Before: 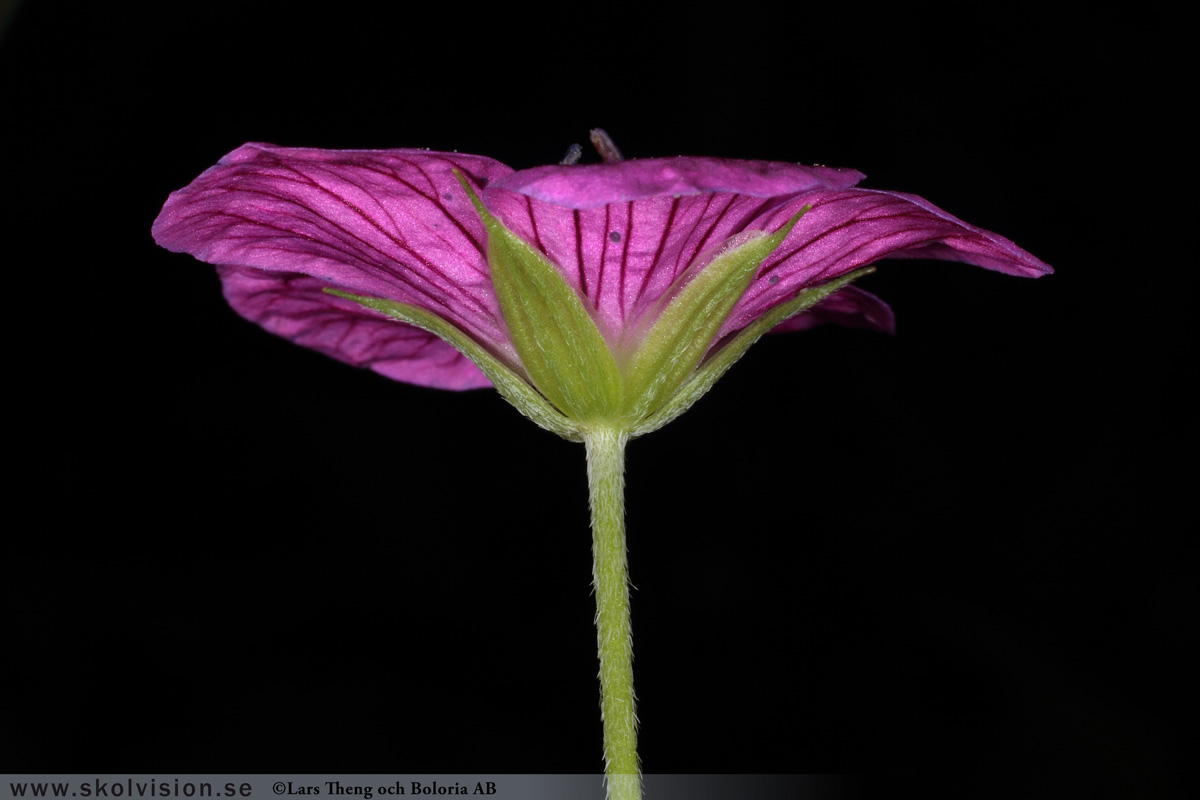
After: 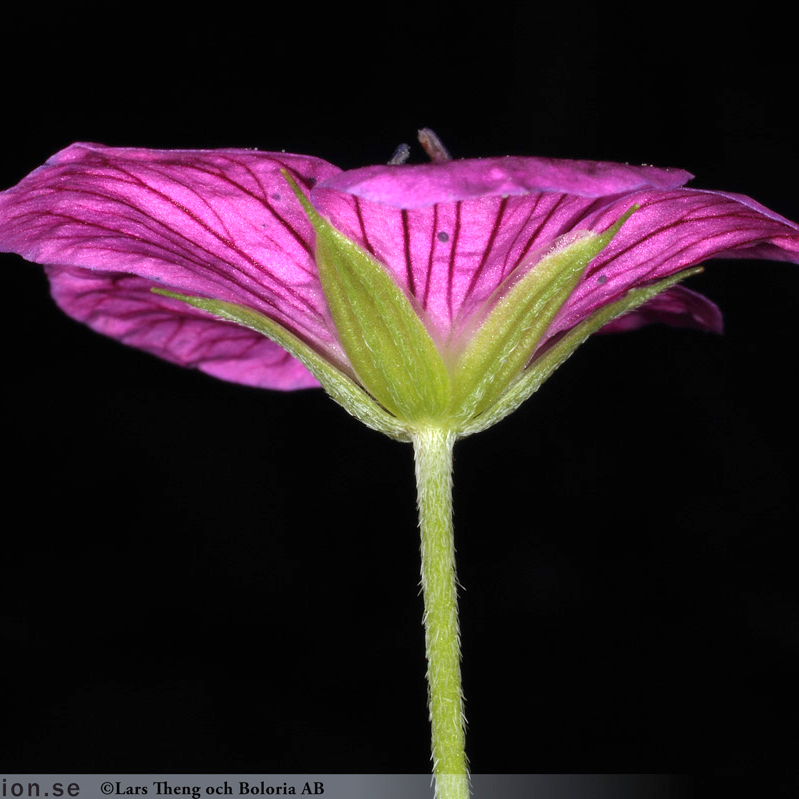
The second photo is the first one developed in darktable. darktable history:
exposure: black level correction 0, exposure 0.7 EV, compensate exposure bias true, compensate highlight preservation false
shadows and highlights: radius 125.46, shadows 21.19, highlights -21.19, low approximation 0.01
tone equalizer: on, module defaults
crop and rotate: left 14.385%, right 18.948%
